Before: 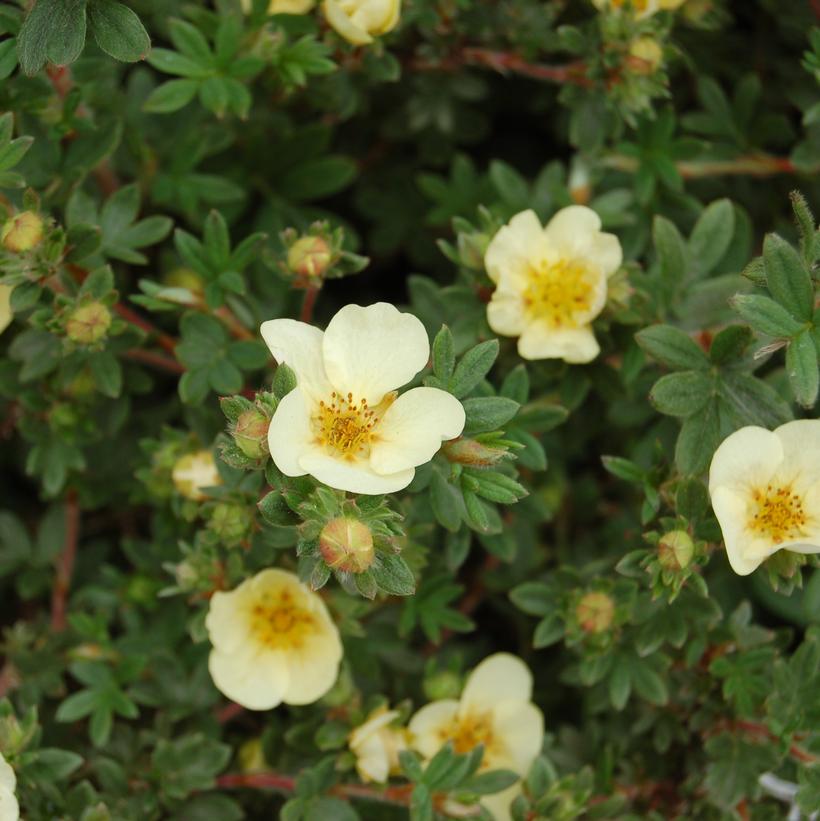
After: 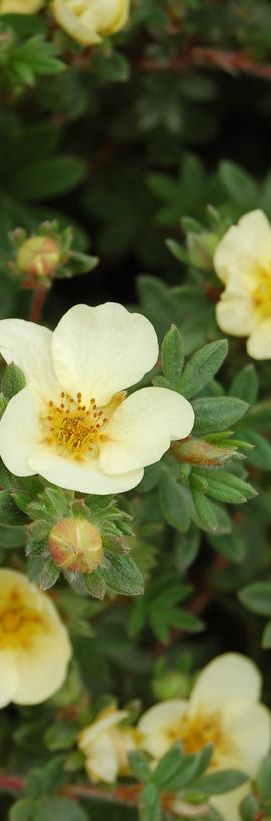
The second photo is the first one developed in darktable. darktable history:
crop: left 33.124%, right 33.747%
